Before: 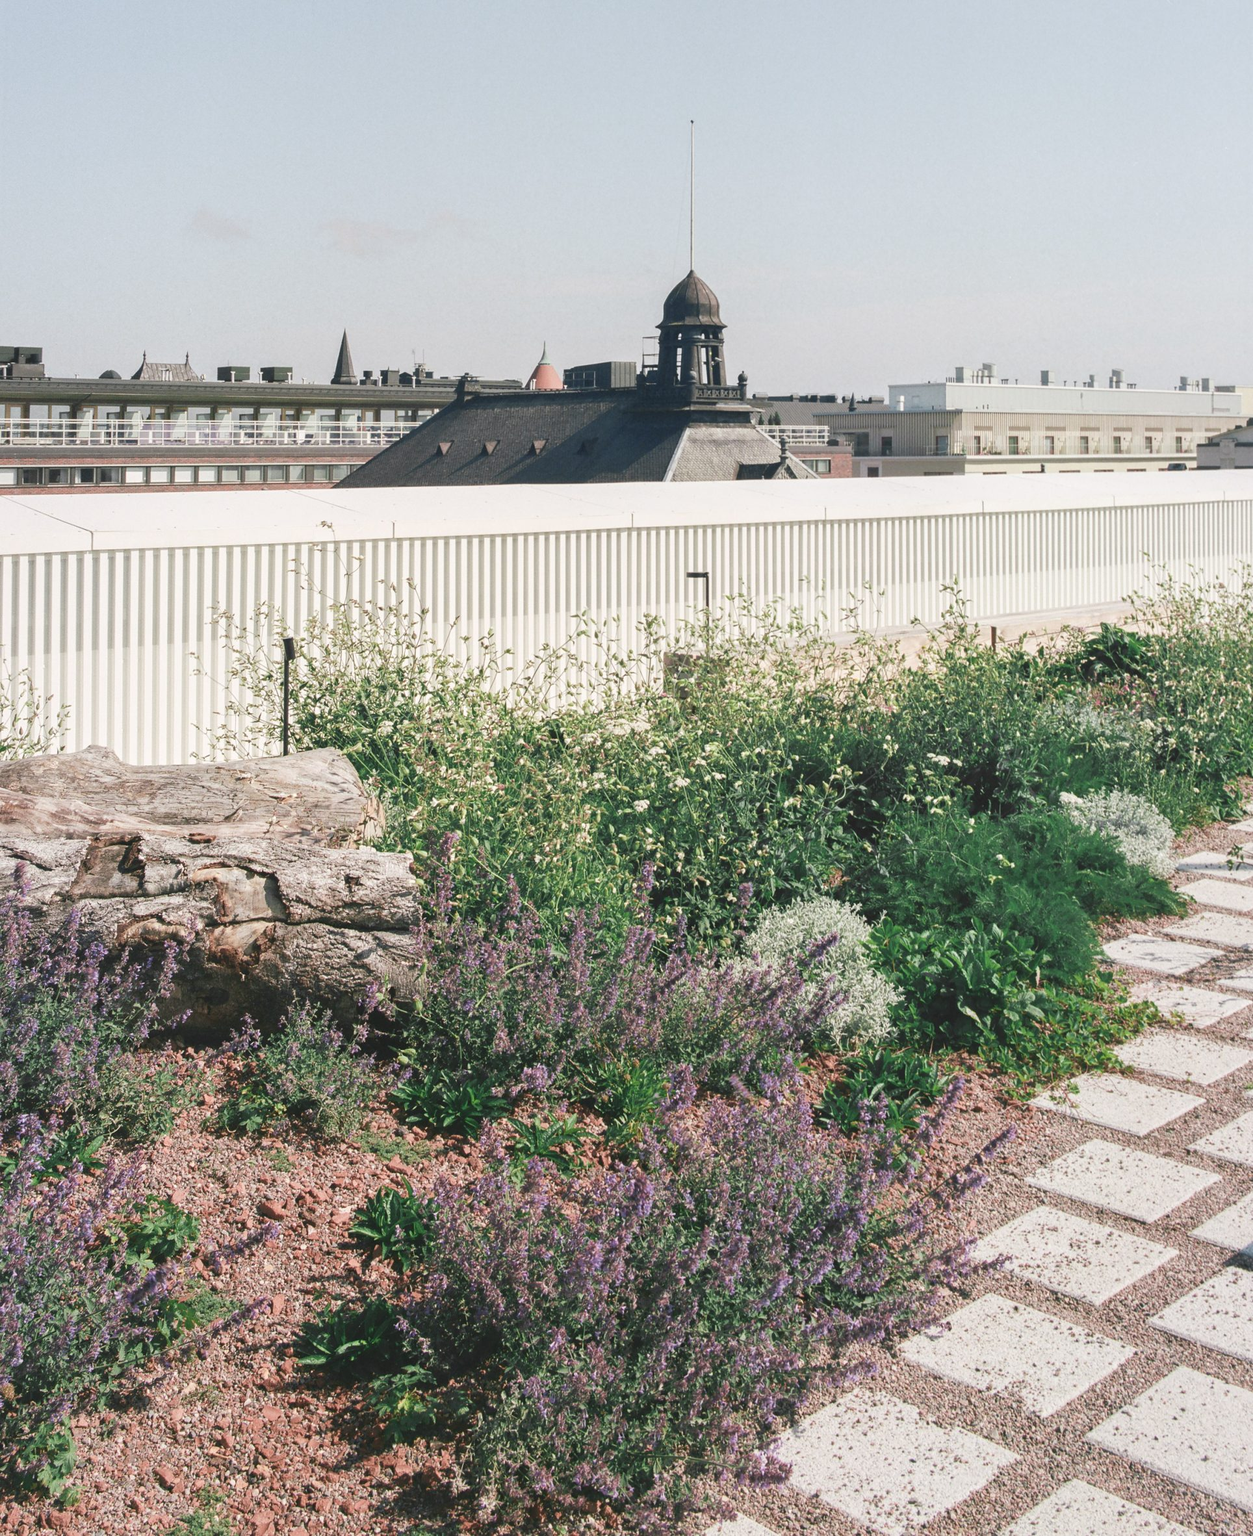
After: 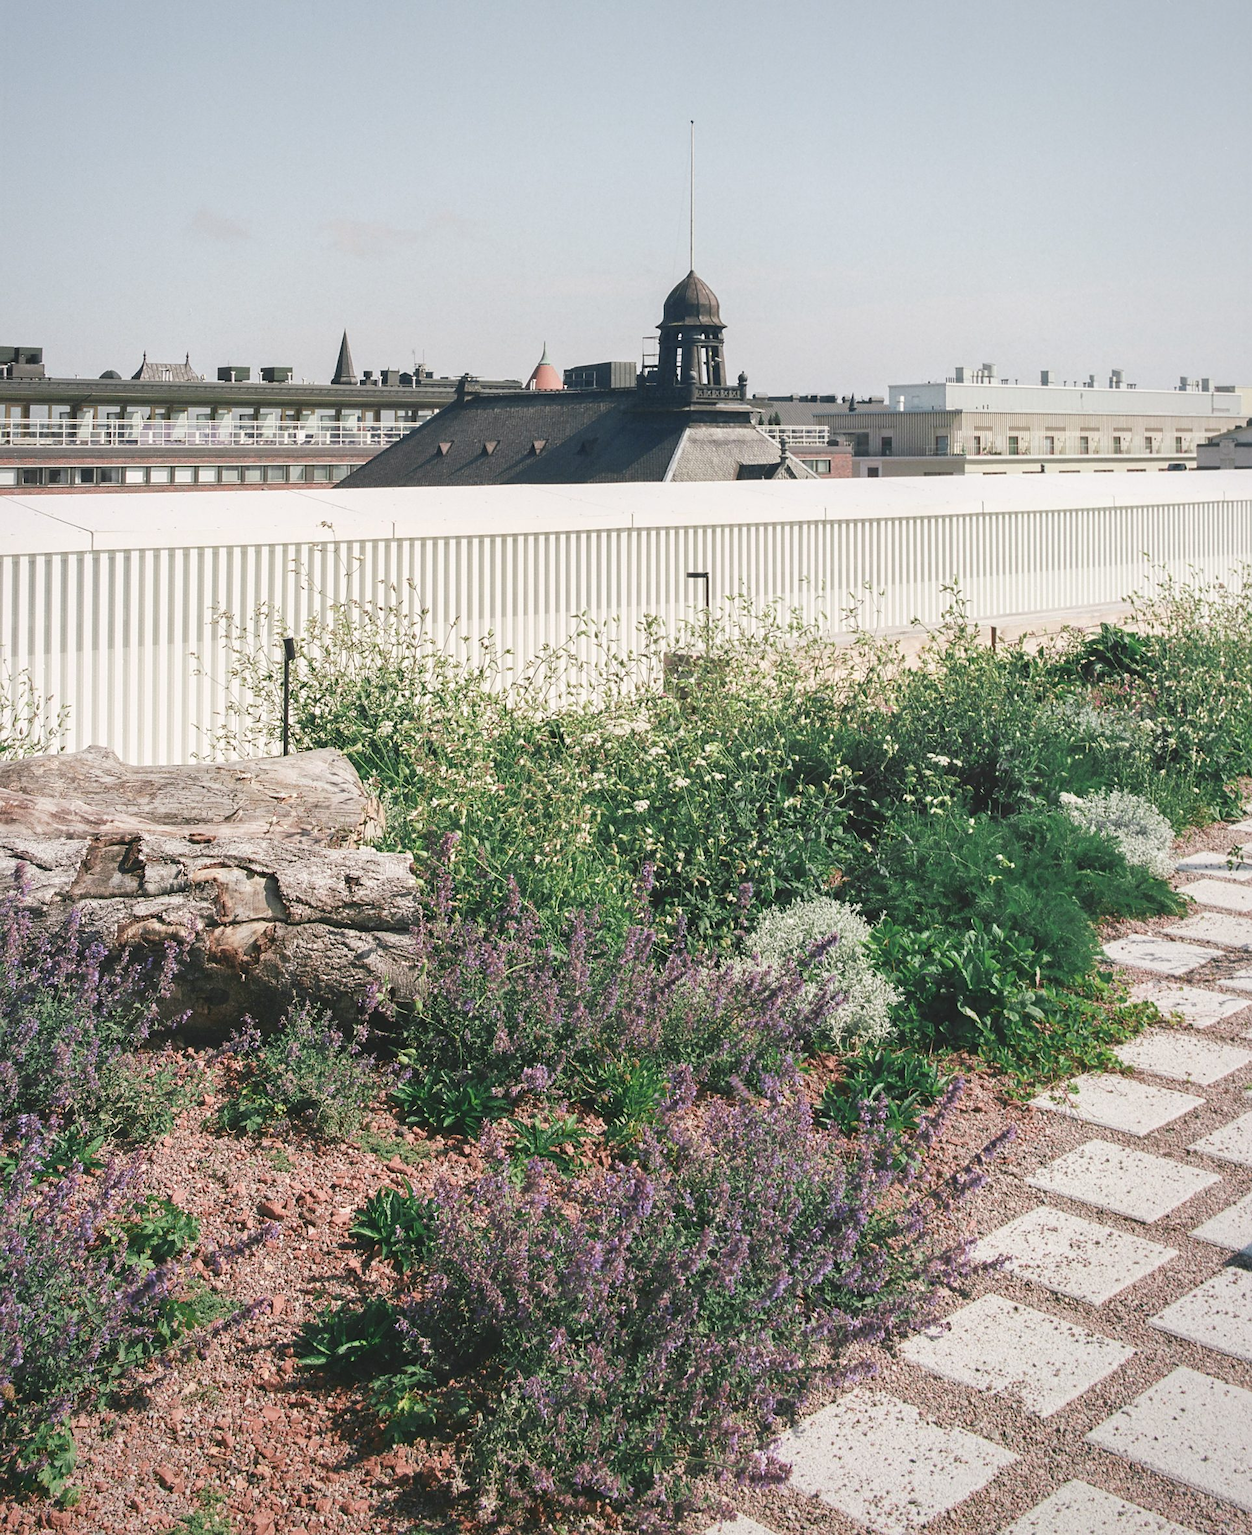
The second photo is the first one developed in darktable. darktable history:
vignetting: brightness -0.233, saturation 0.141
sharpen: amount 0.2
